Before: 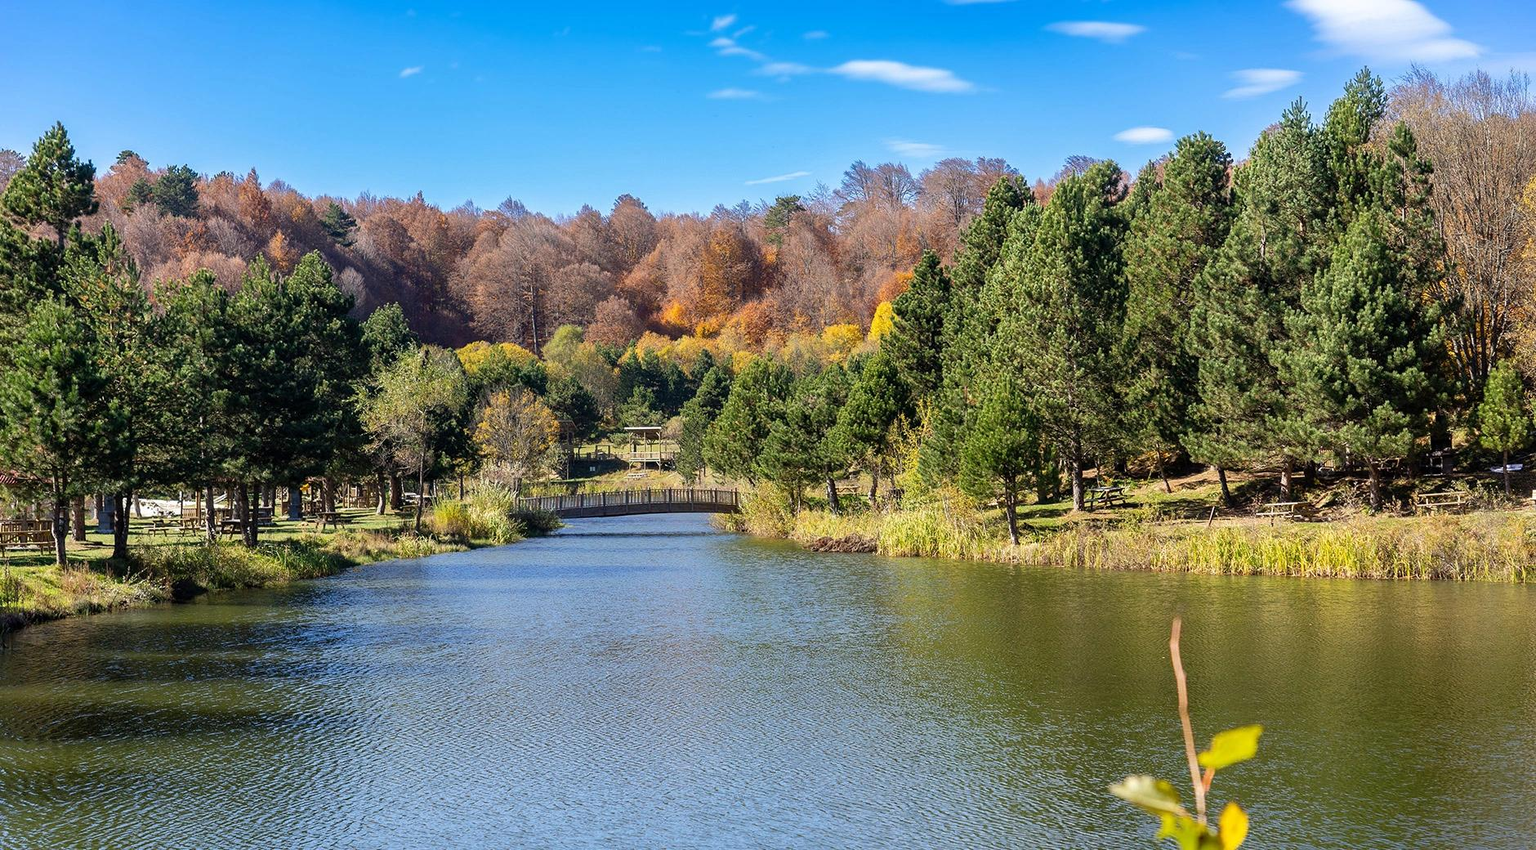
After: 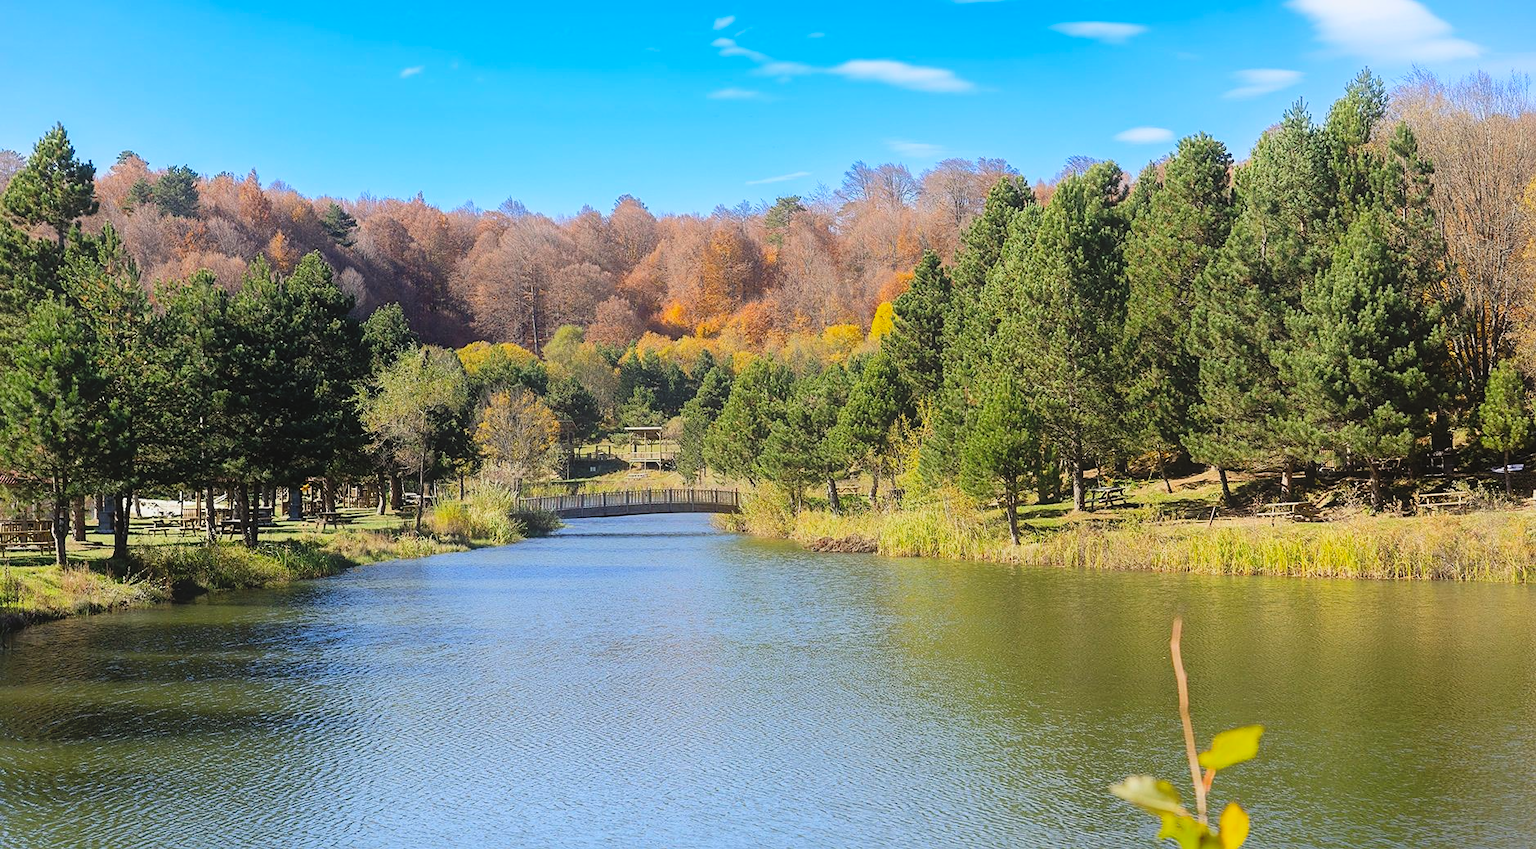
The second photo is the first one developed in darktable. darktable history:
exposure: exposure 0.078 EV, compensate highlight preservation false
sharpen: amount 0.2
contrast equalizer: octaves 7, y [[0.6 ×6], [0.55 ×6], [0 ×6], [0 ×6], [0 ×6]], mix -1
vibrance: on, module defaults
tone curve: curves: ch0 [(0, 0) (0.004, 0.001) (0.133, 0.112) (0.325, 0.362) (0.832, 0.893) (1, 1)], color space Lab, linked channels, preserve colors none
